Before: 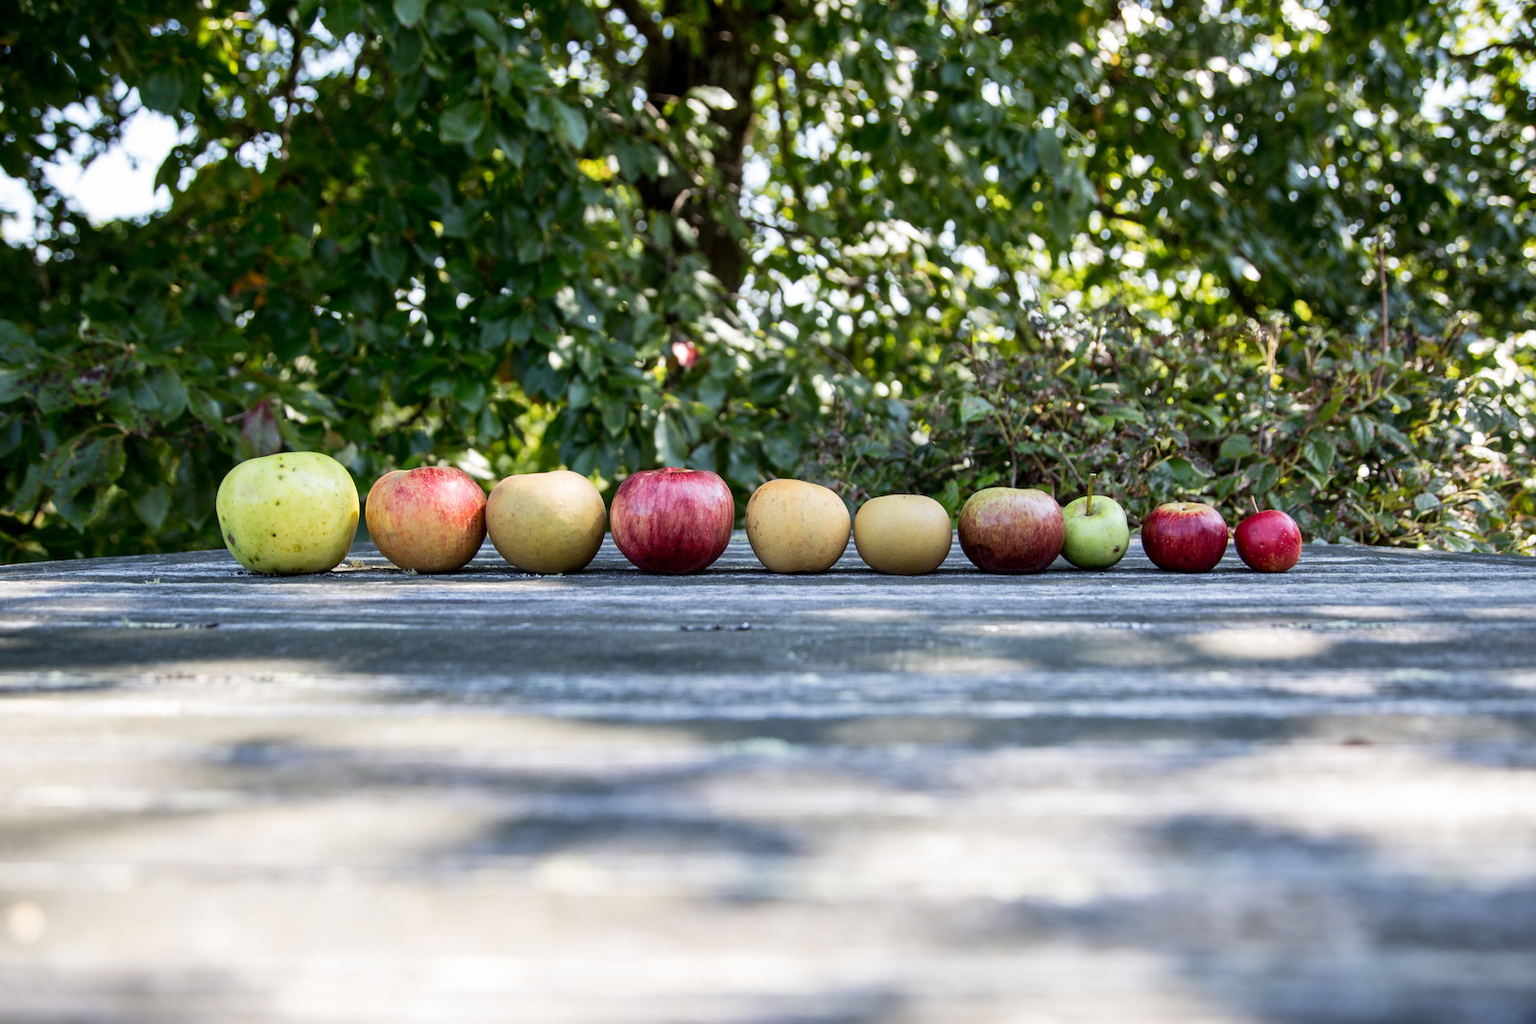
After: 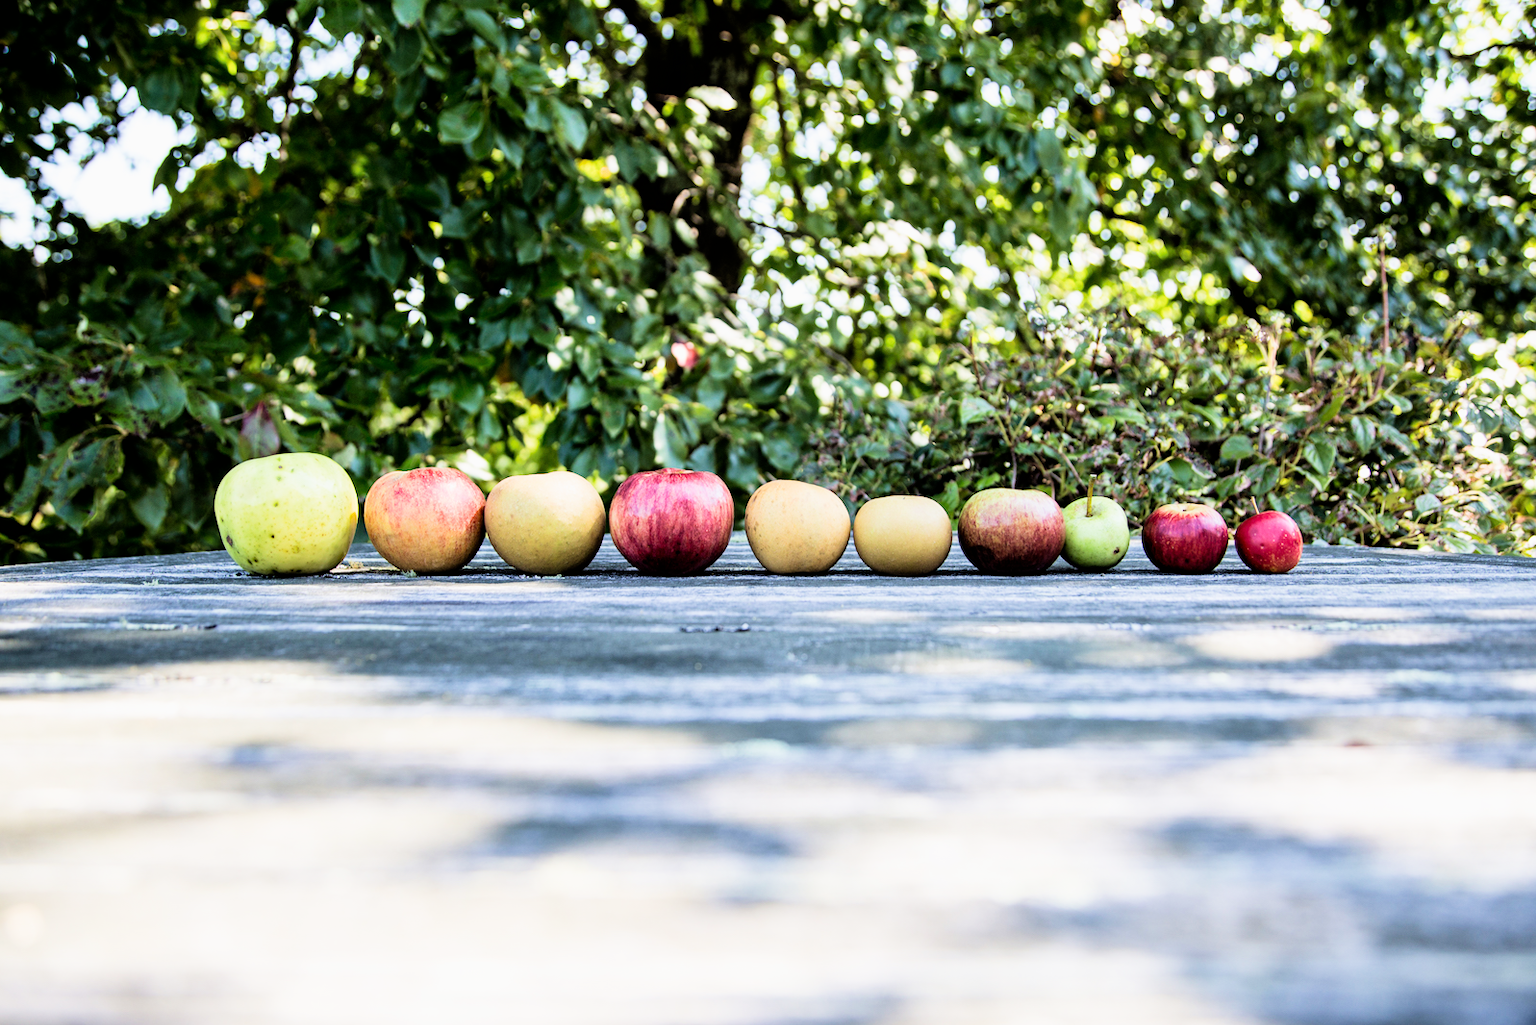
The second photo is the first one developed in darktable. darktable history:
exposure: exposure 1 EV, compensate exposure bias true, compensate highlight preservation false
filmic rgb: black relative exposure -5.05 EV, white relative exposure 3.98 EV, threshold 2.94 EV, hardness 2.89, contrast 1.297, highlights saturation mix -29.59%, enable highlight reconstruction true
crop: left 0.177%
velvia: on, module defaults
